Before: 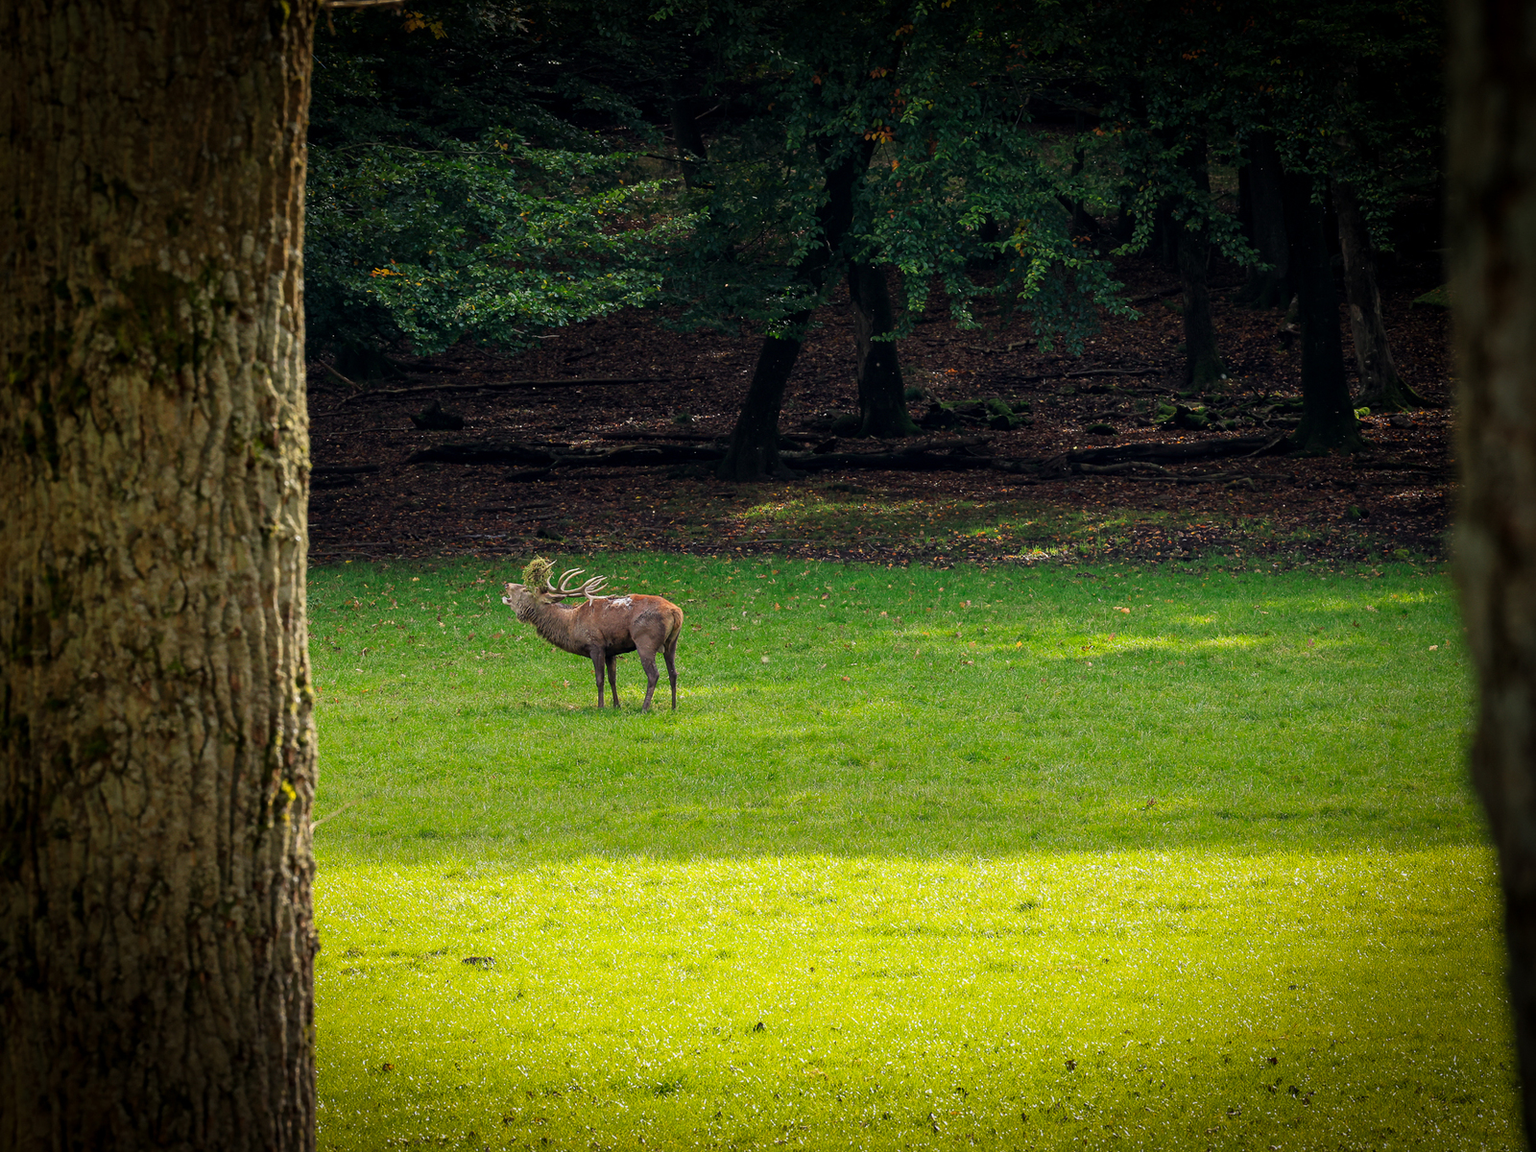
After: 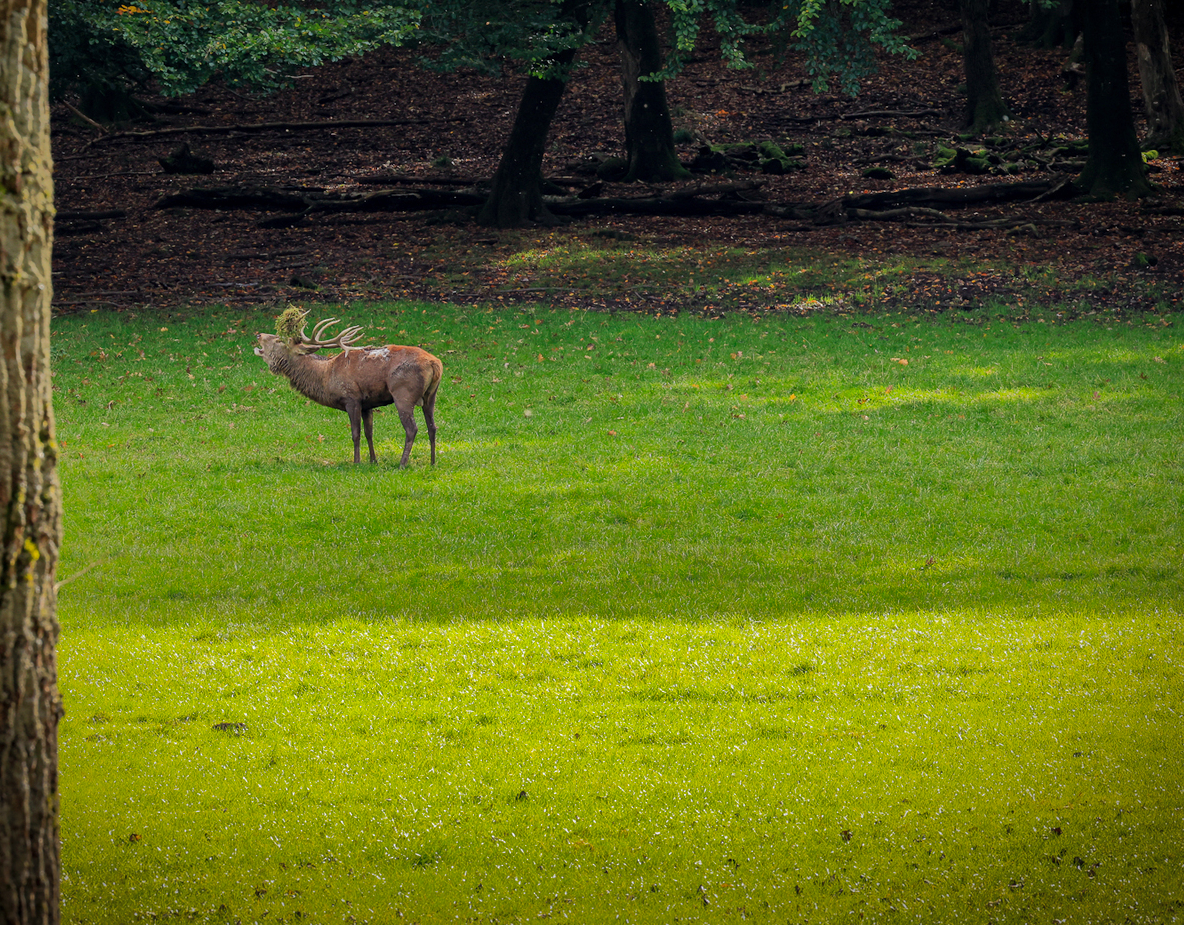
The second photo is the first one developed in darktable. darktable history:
crop: left 16.871%, top 22.857%, right 9.116%
shadows and highlights: shadows 38.43, highlights -74.54
